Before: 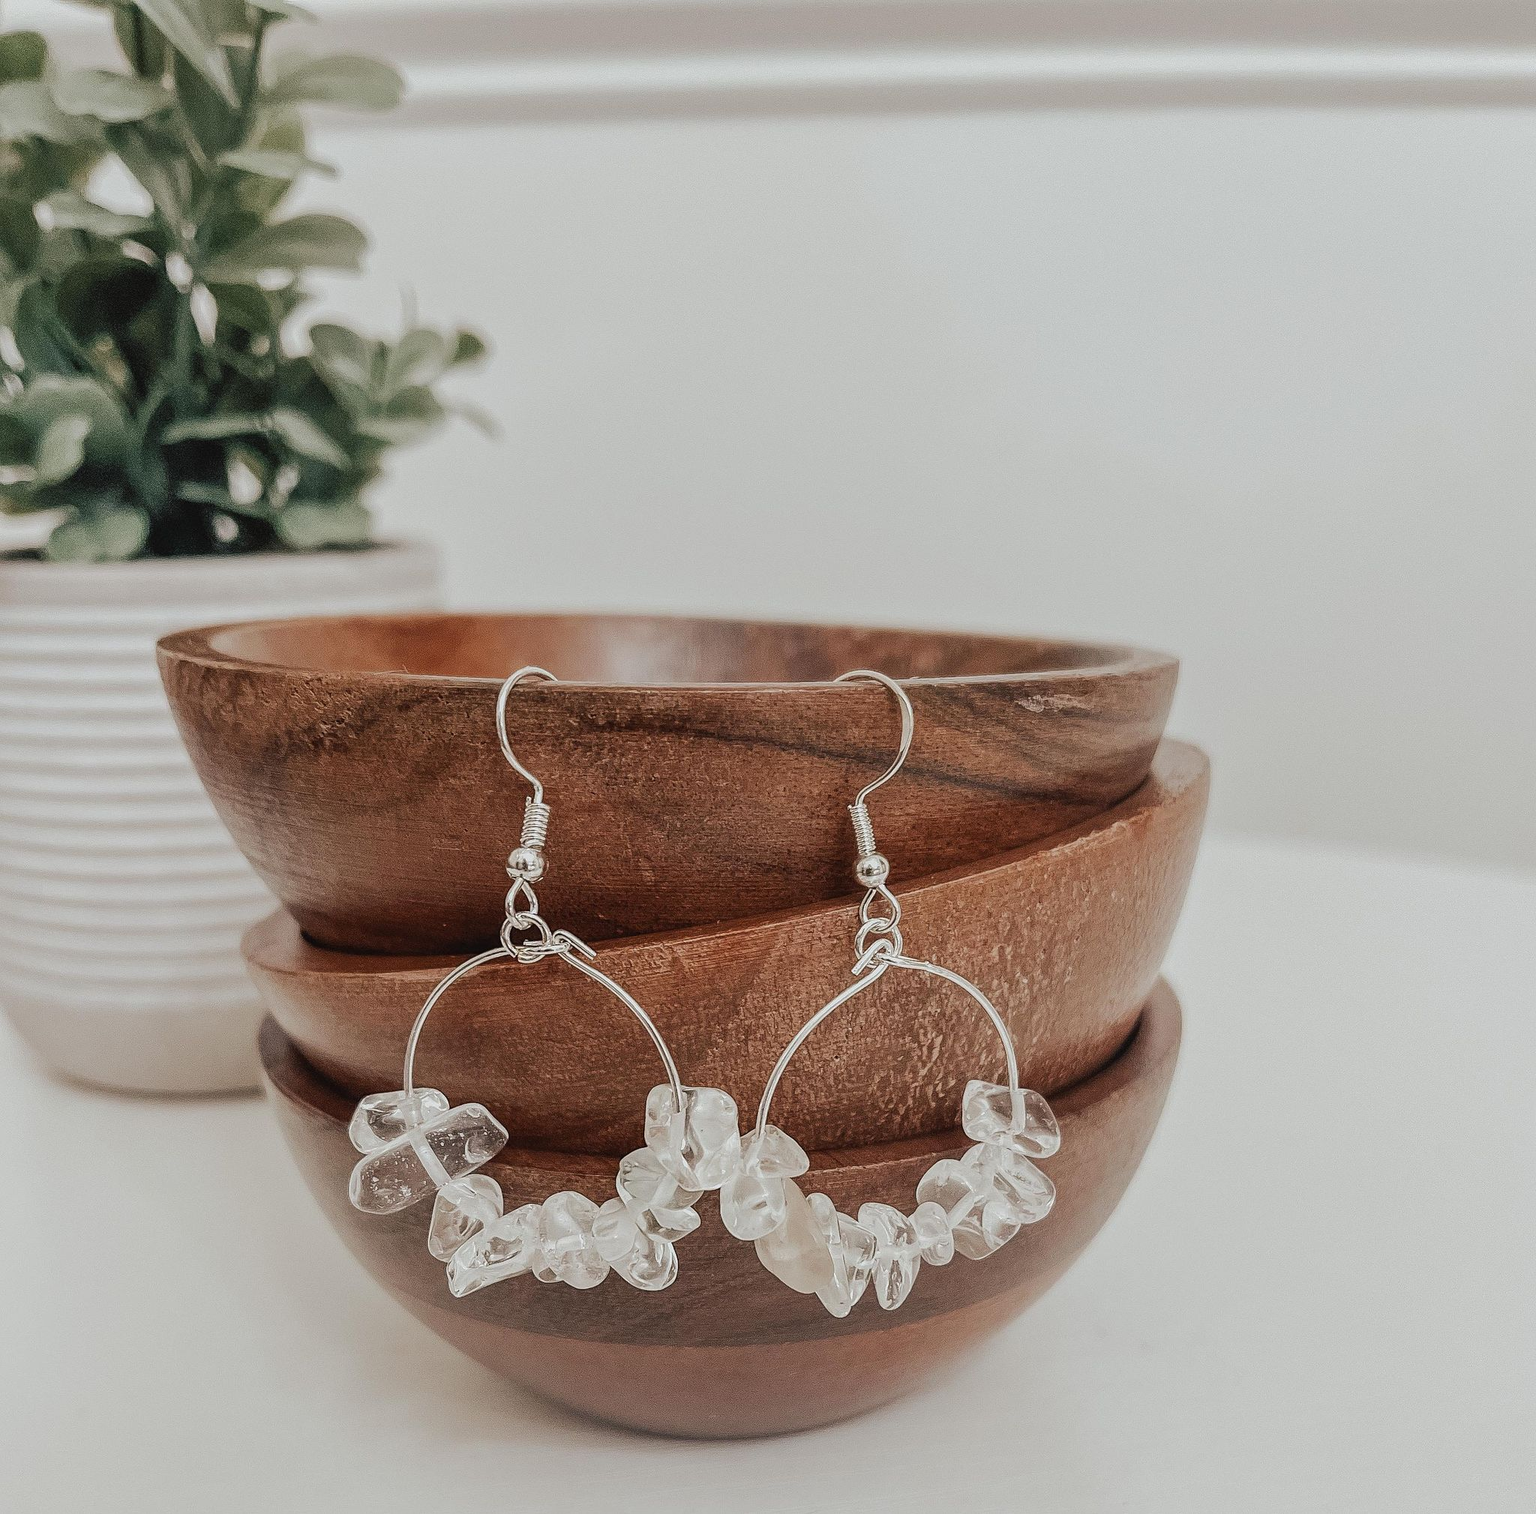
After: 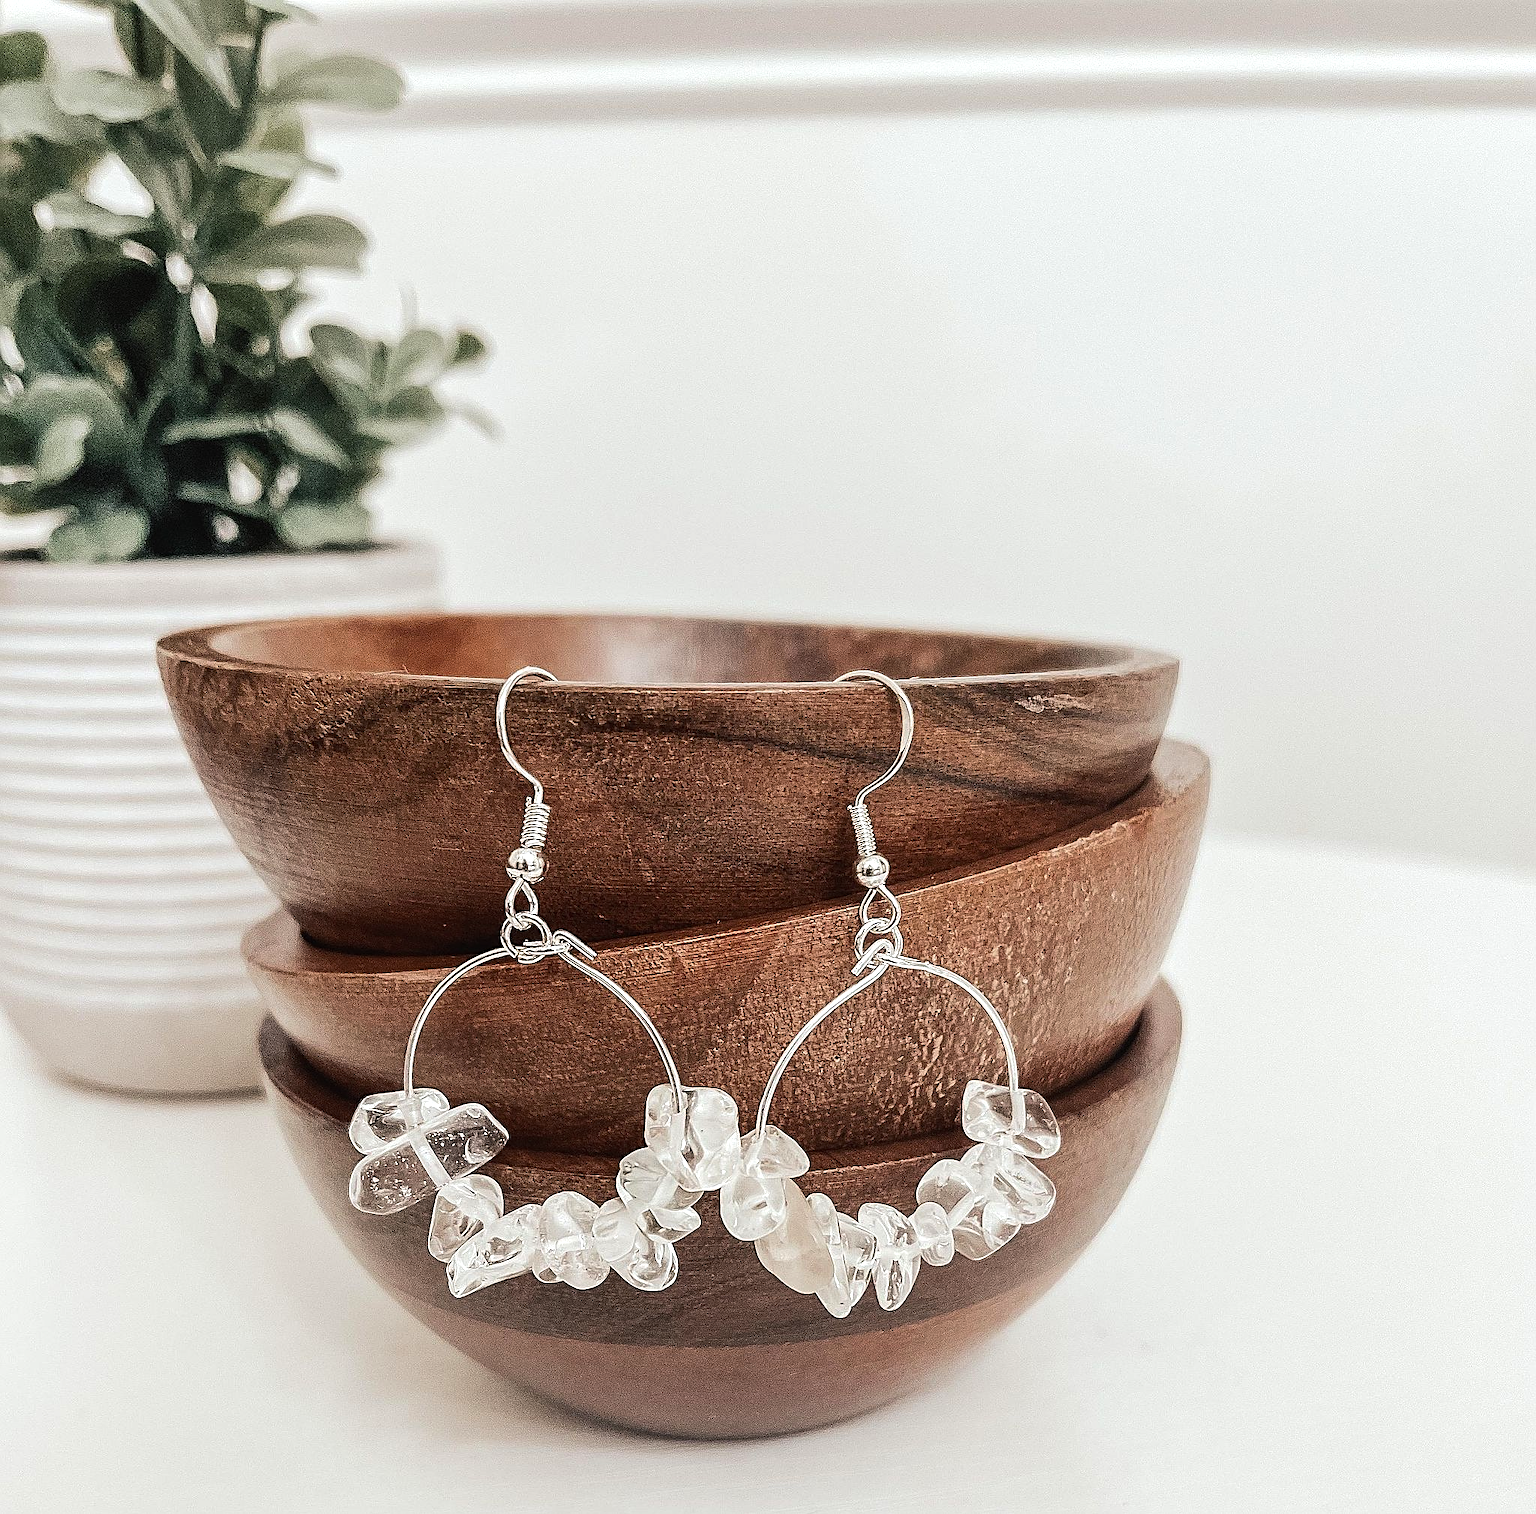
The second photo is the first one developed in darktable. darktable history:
sharpen: on, module defaults
tone equalizer: -8 EV -0.712 EV, -7 EV -0.669 EV, -6 EV -0.579 EV, -5 EV -0.412 EV, -3 EV 0.37 EV, -2 EV 0.6 EV, -1 EV 0.682 EV, +0 EV 0.749 EV, edges refinement/feathering 500, mask exposure compensation -1.57 EV, preserve details no
